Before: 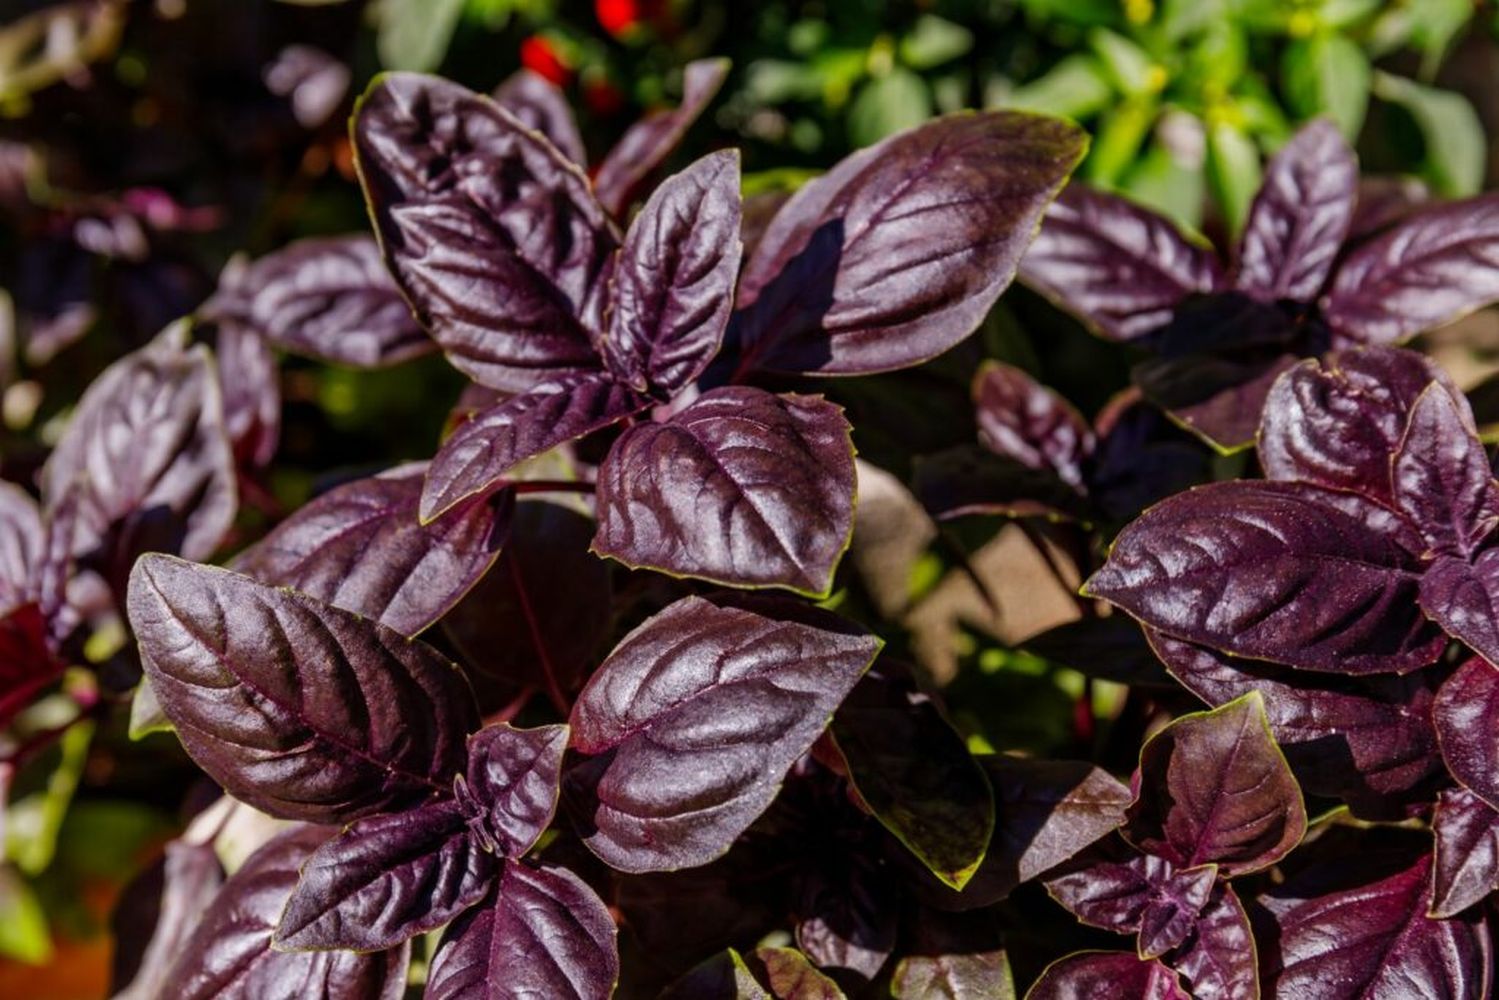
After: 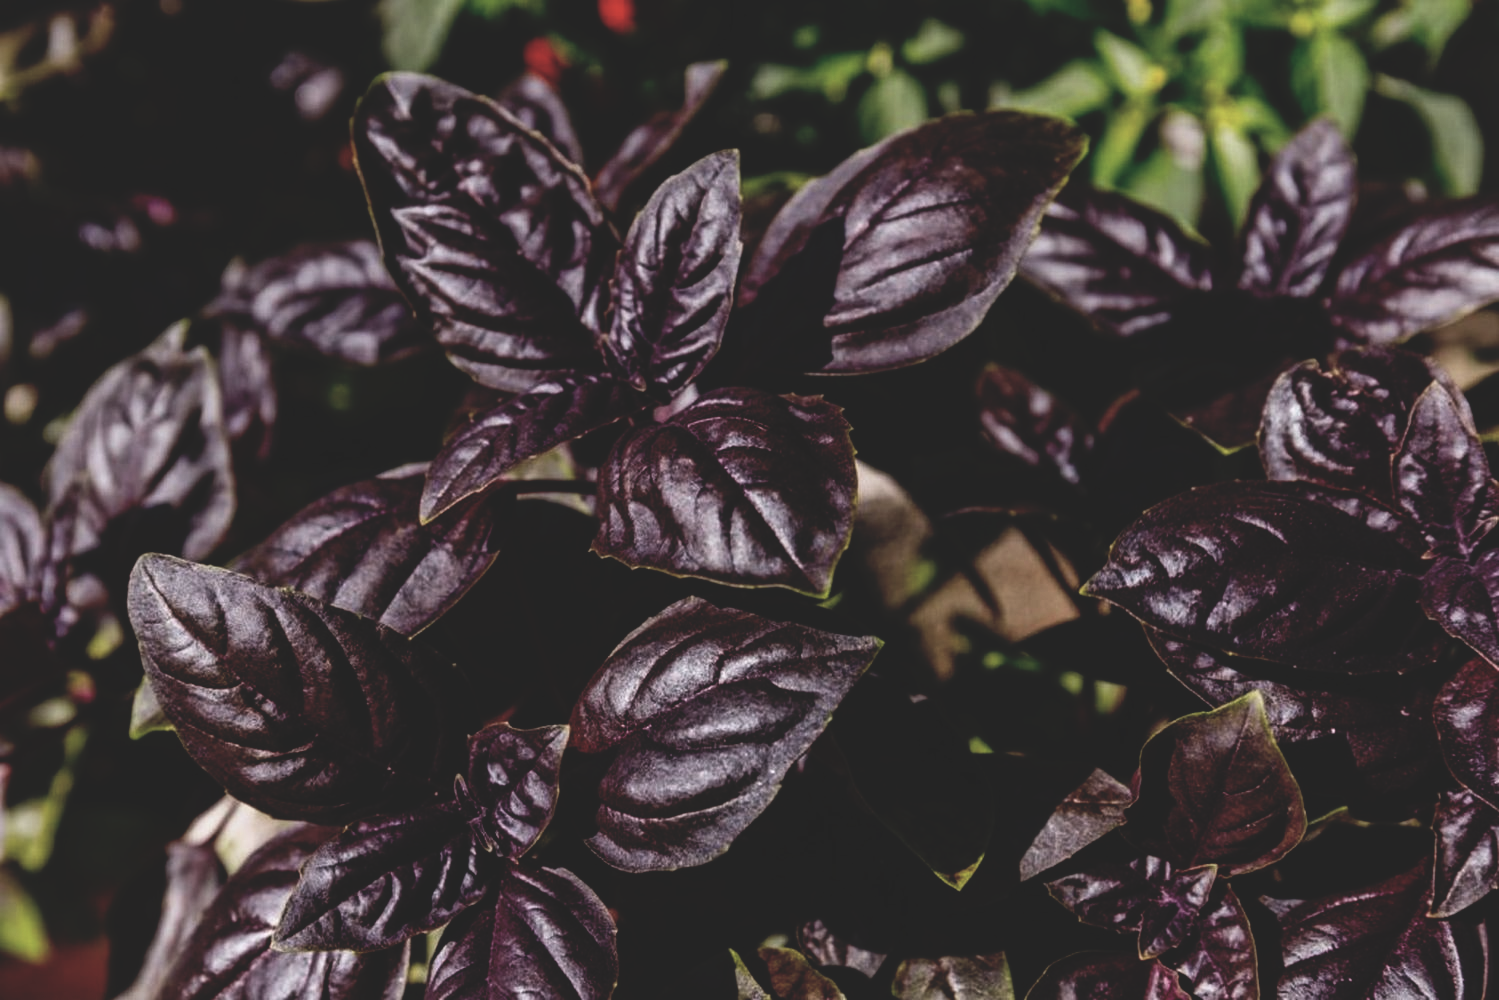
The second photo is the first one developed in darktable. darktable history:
base curve: curves: ch0 [(0, 0.02) (0.083, 0.036) (1, 1)], preserve colors none
contrast brightness saturation: contrast 0.1, saturation -0.36
